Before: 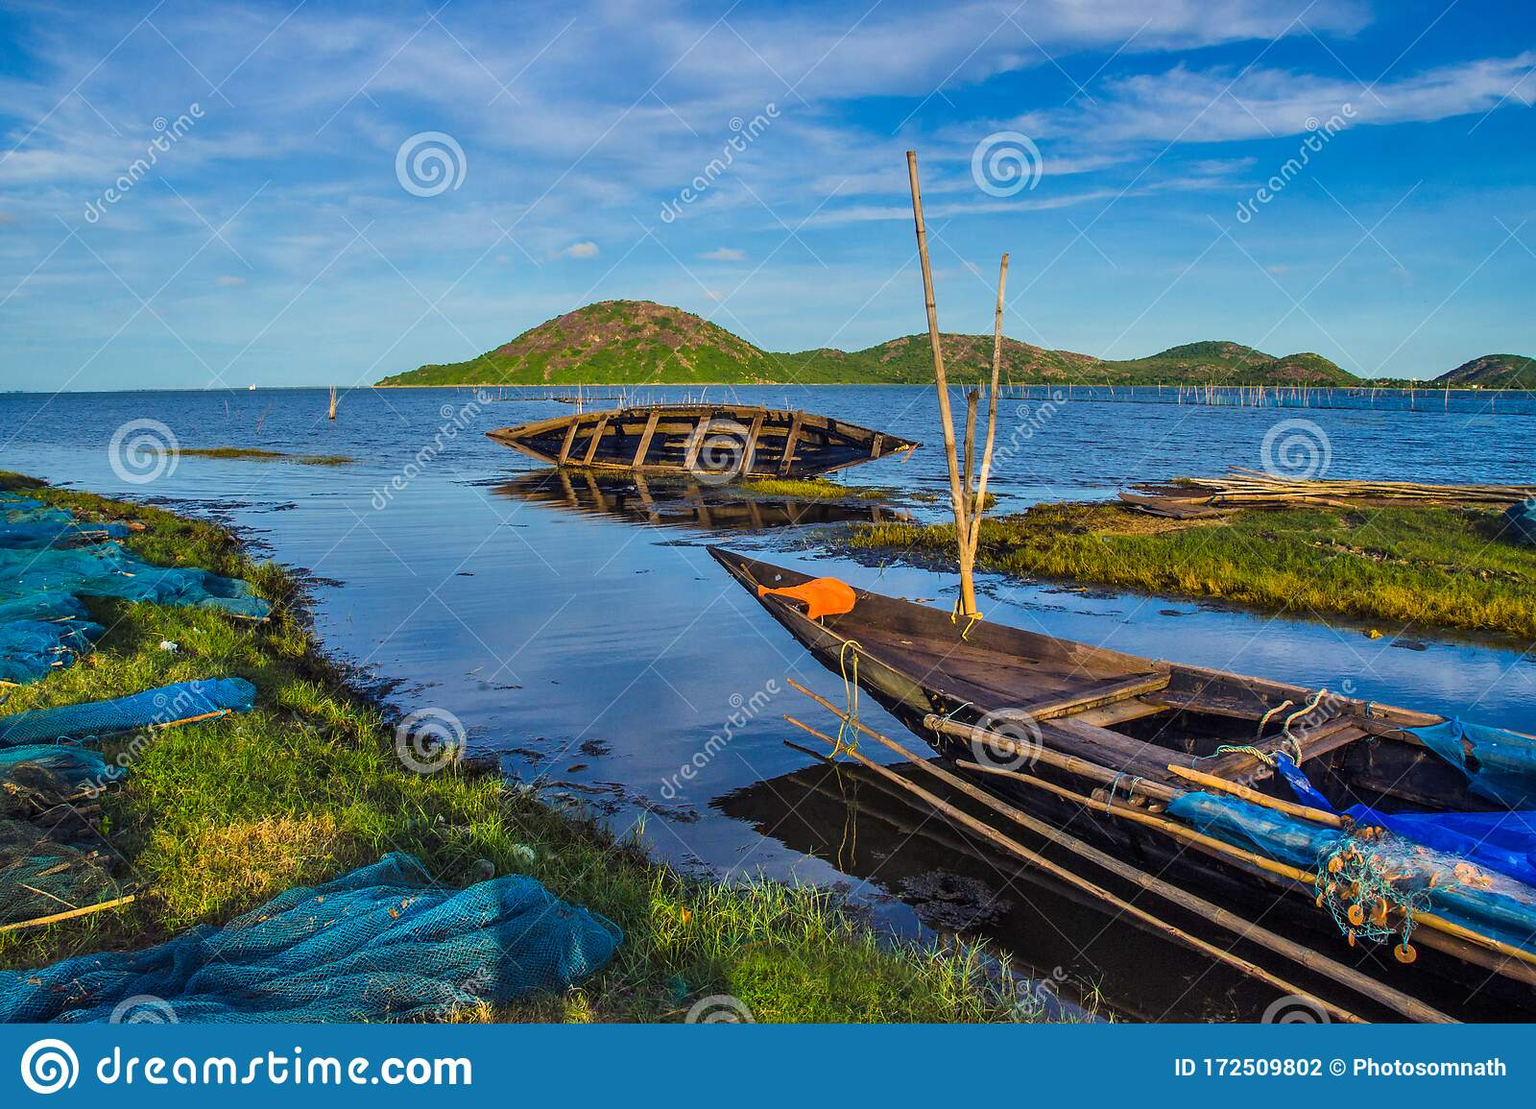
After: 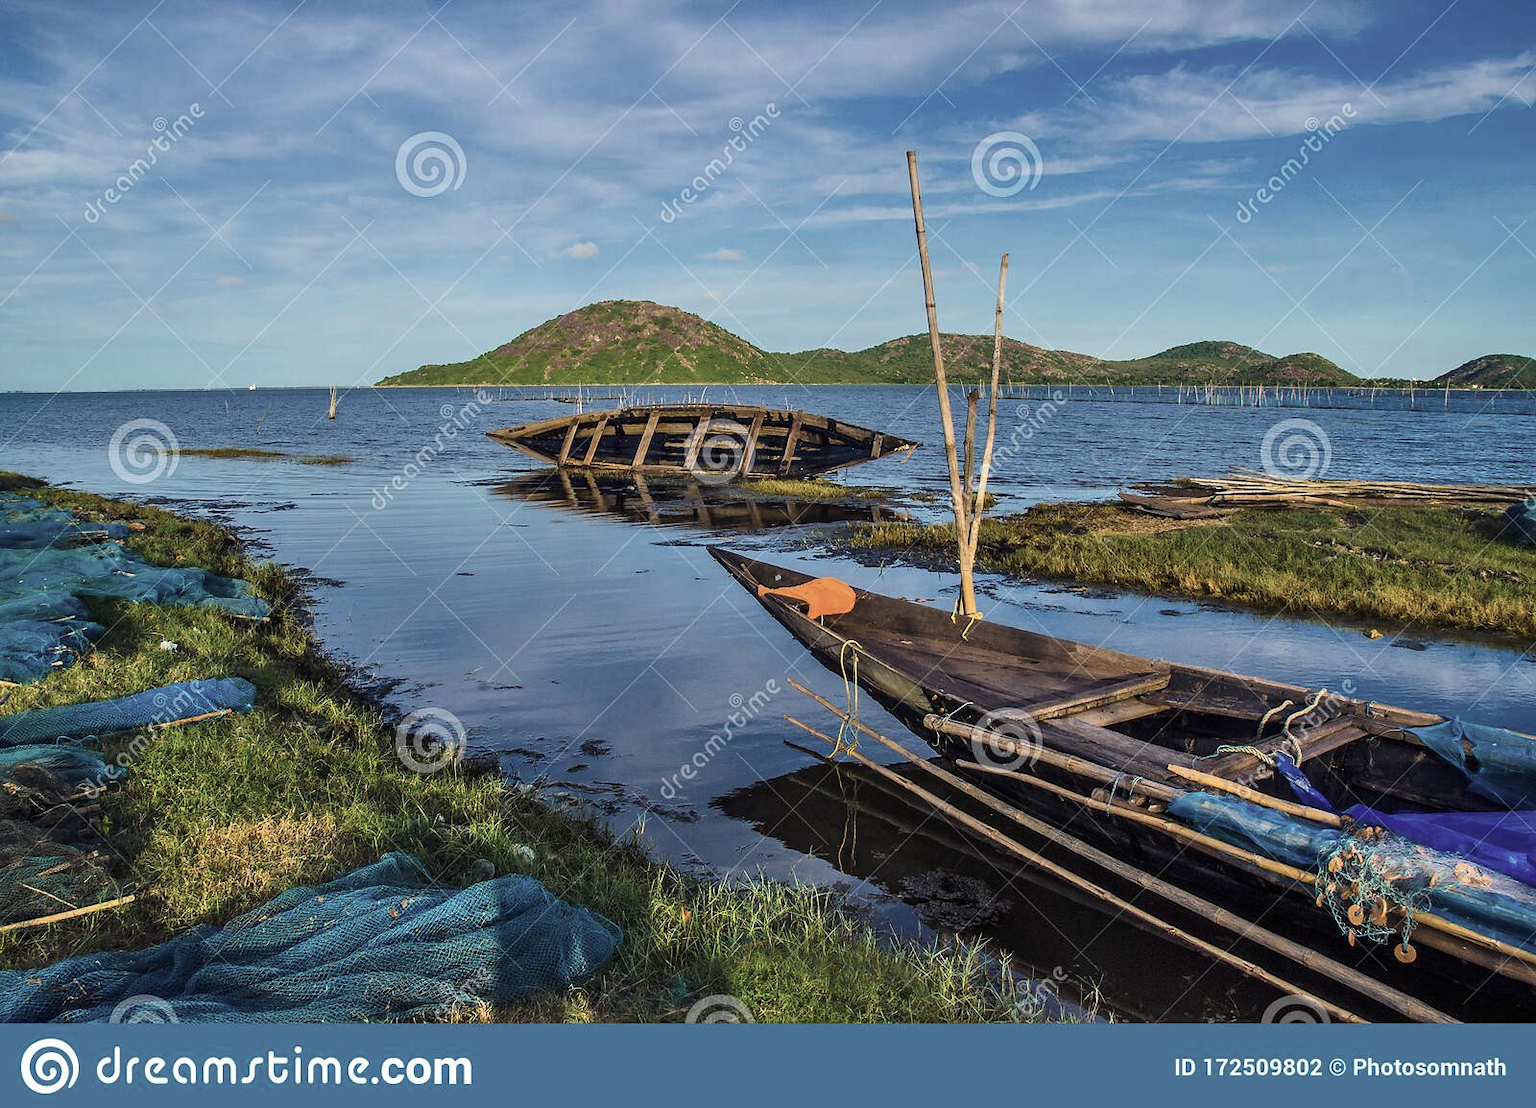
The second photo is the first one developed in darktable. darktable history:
contrast brightness saturation: contrast 0.095, saturation -0.37
